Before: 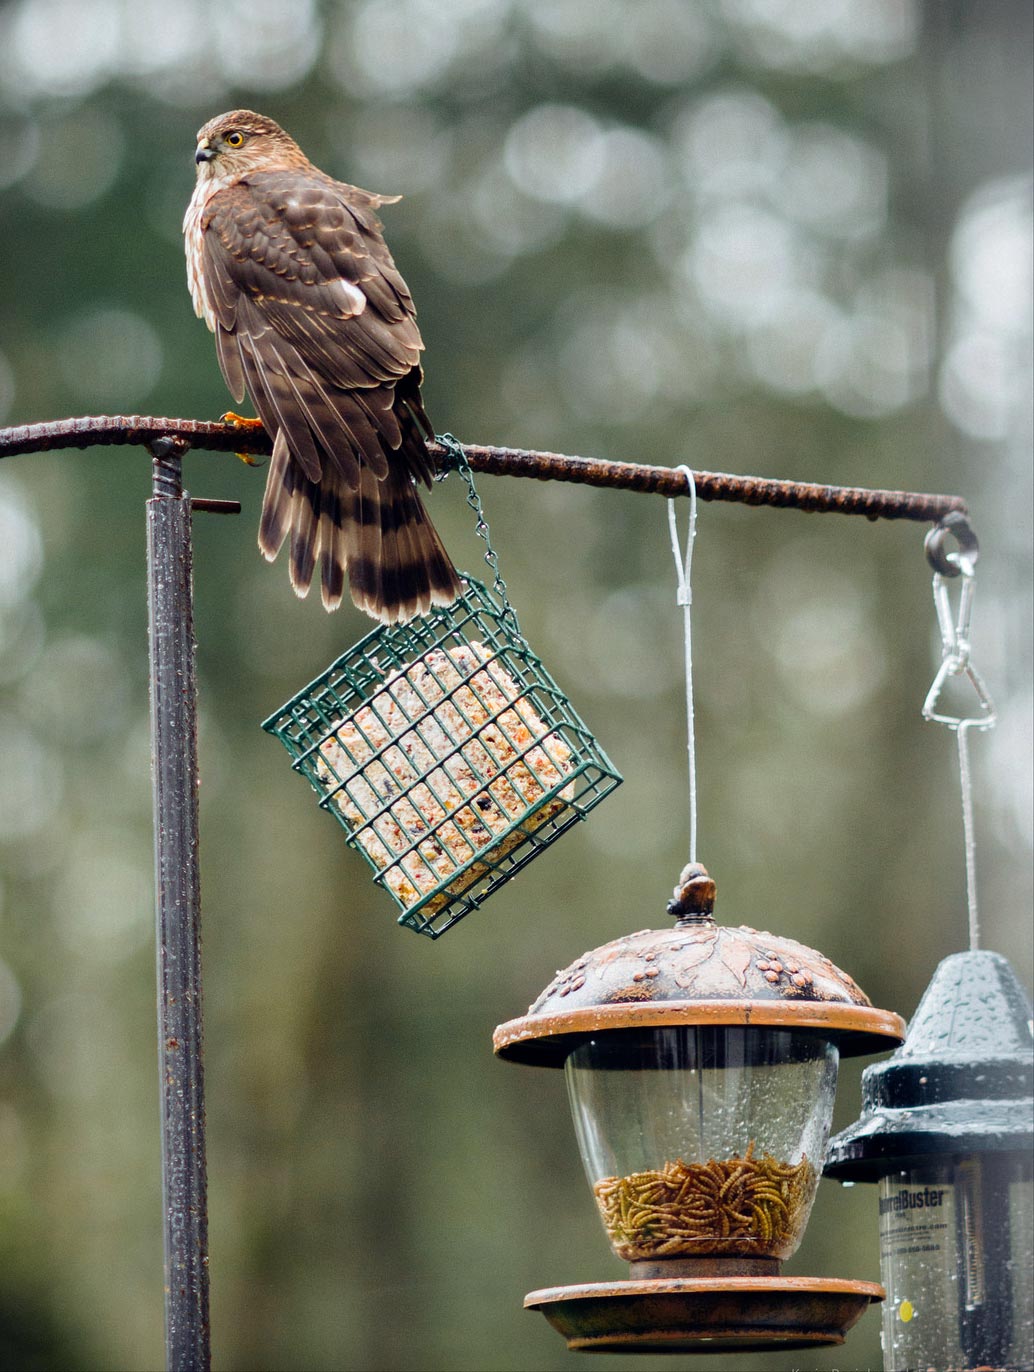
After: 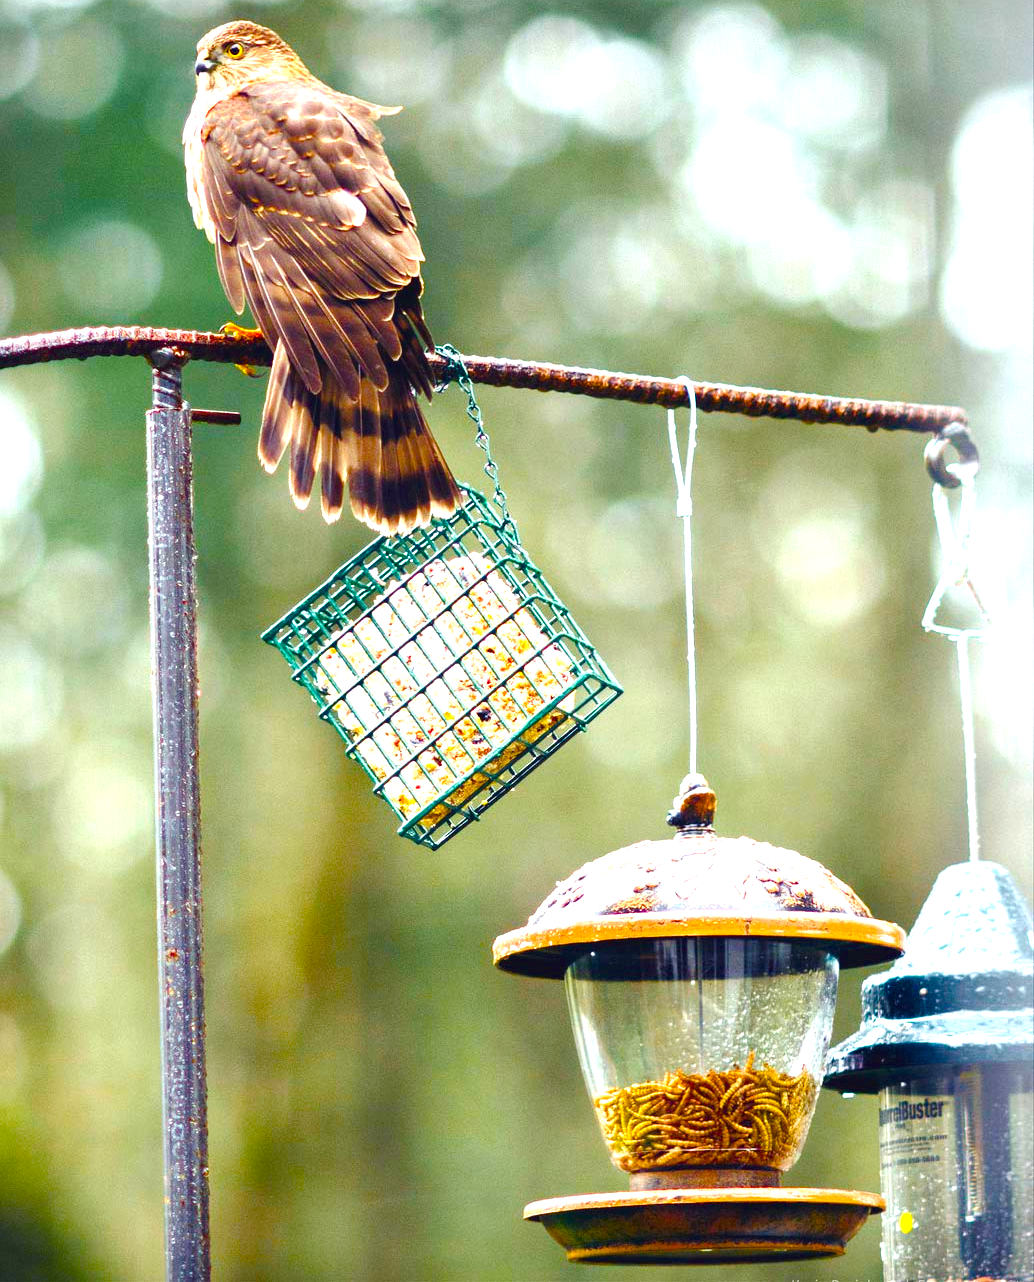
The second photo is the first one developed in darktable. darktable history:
exposure: black level correction -0.002, exposure 1.331 EV, compensate exposure bias true, compensate highlight preservation false
crop and rotate: top 6.495%
base curve: curves: ch0 [(0, 0) (0.989, 0.992)], preserve colors none
color balance rgb: linear chroma grading › global chroma 16.982%, perceptual saturation grading › global saturation 39.156%, perceptual saturation grading › highlights -25.757%, perceptual saturation grading › mid-tones 35.406%, perceptual saturation grading › shadows 35.011%, global vibrance 20%
